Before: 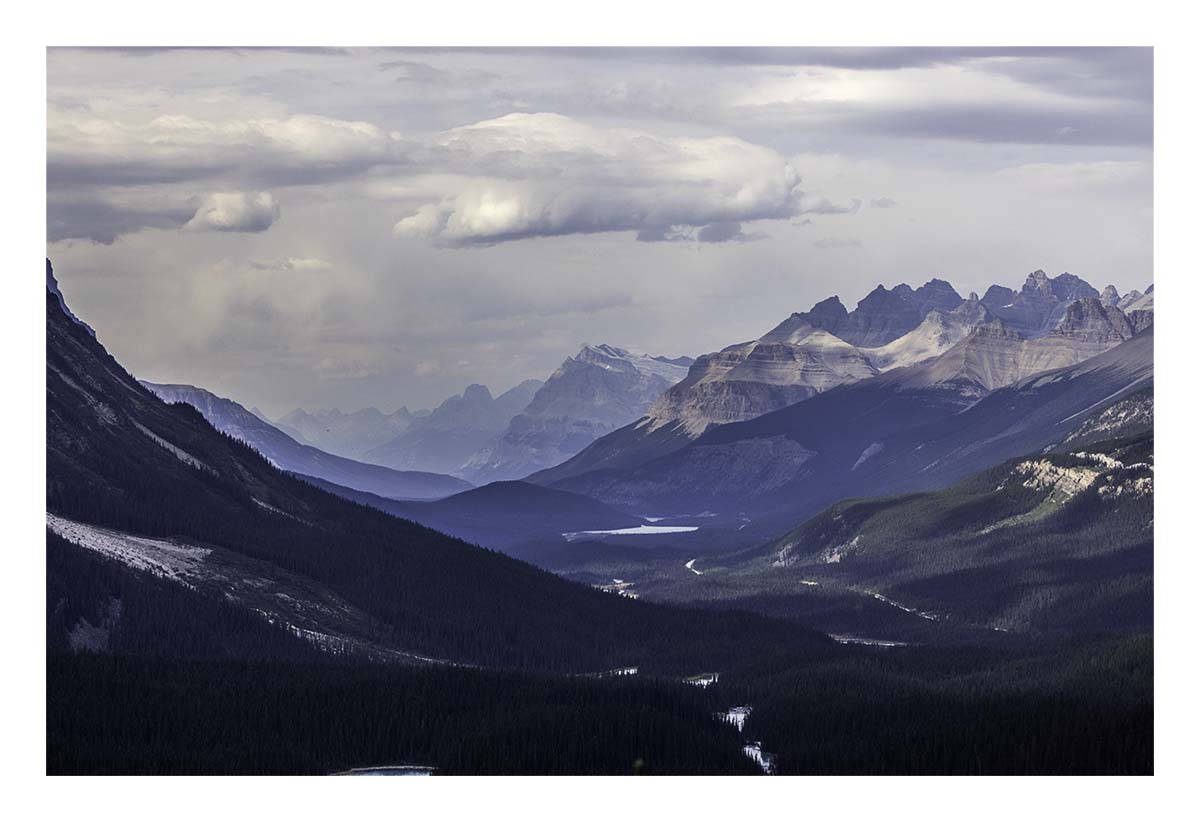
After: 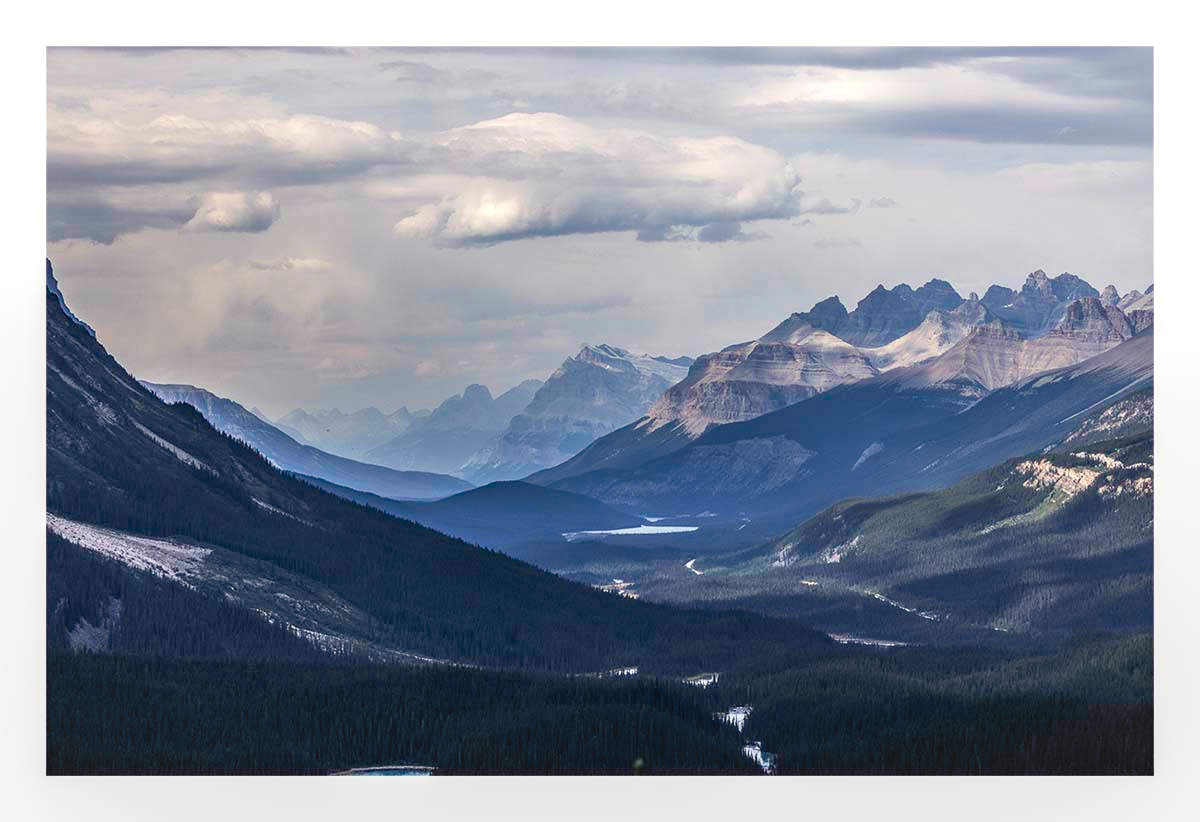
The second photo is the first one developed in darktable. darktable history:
local contrast: on, module defaults
color balance rgb: shadows lift › luminance -9.646%, linear chroma grading › global chroma -15.909%, perceptual saturation grading › global saturation 15.14%, global vibrance 20%
